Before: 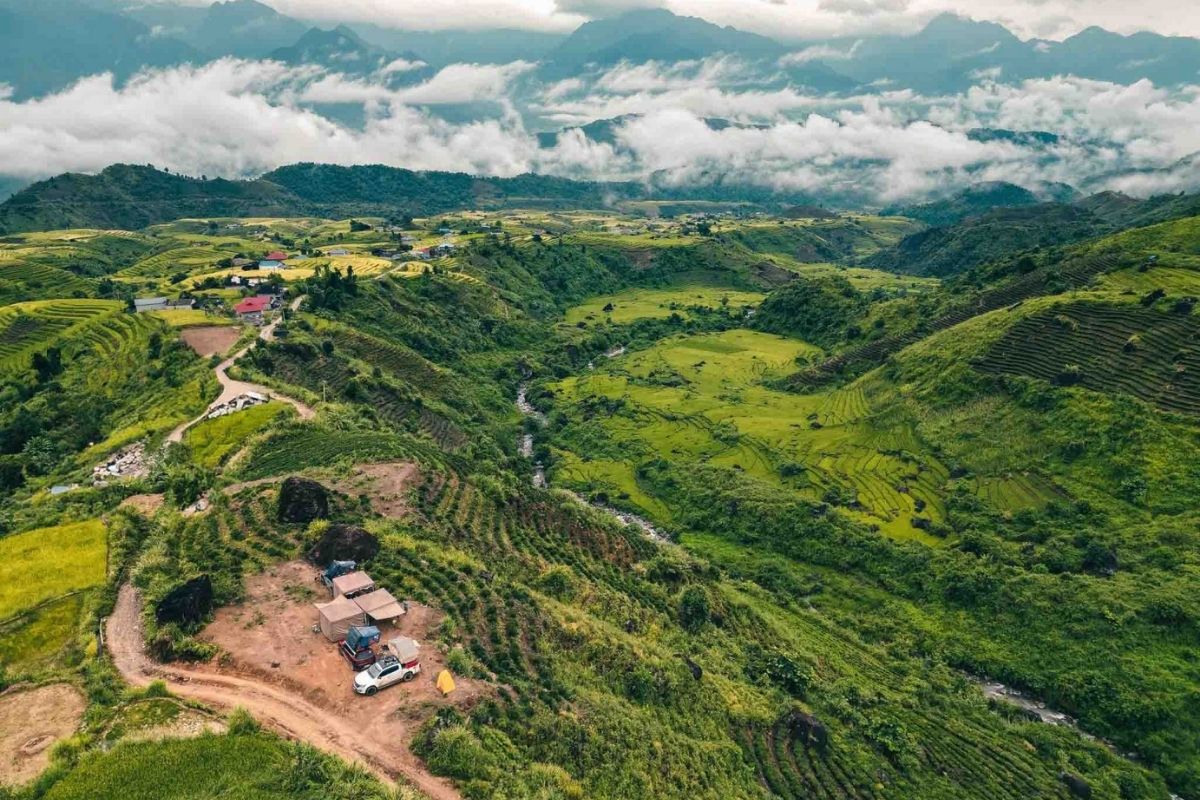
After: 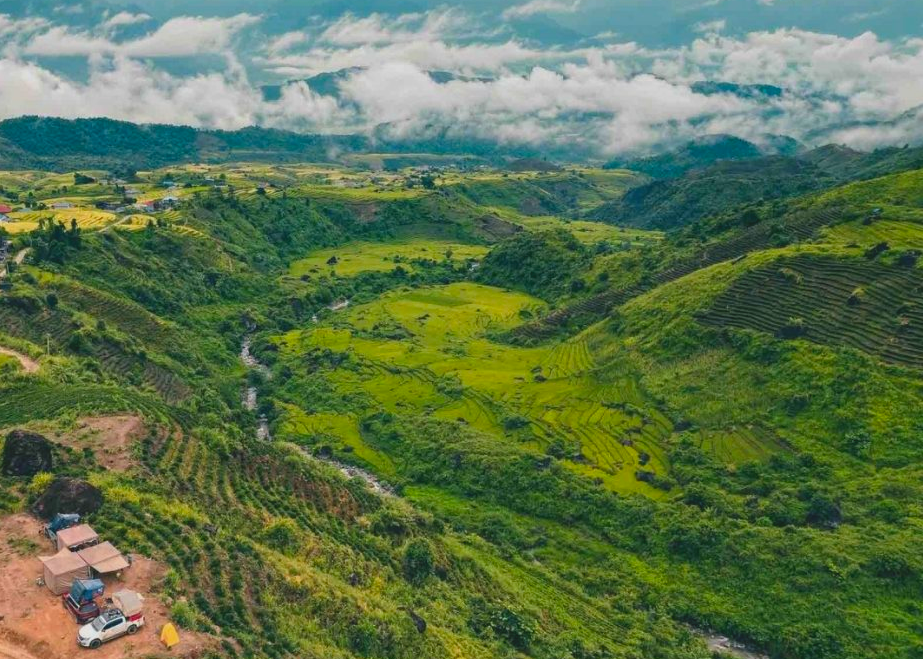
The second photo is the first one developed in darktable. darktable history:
crop: left 23.002%, top 5.88%, bottom 11.653%
contrast brightness saturation: contrast -0.176, saturation 0.187
